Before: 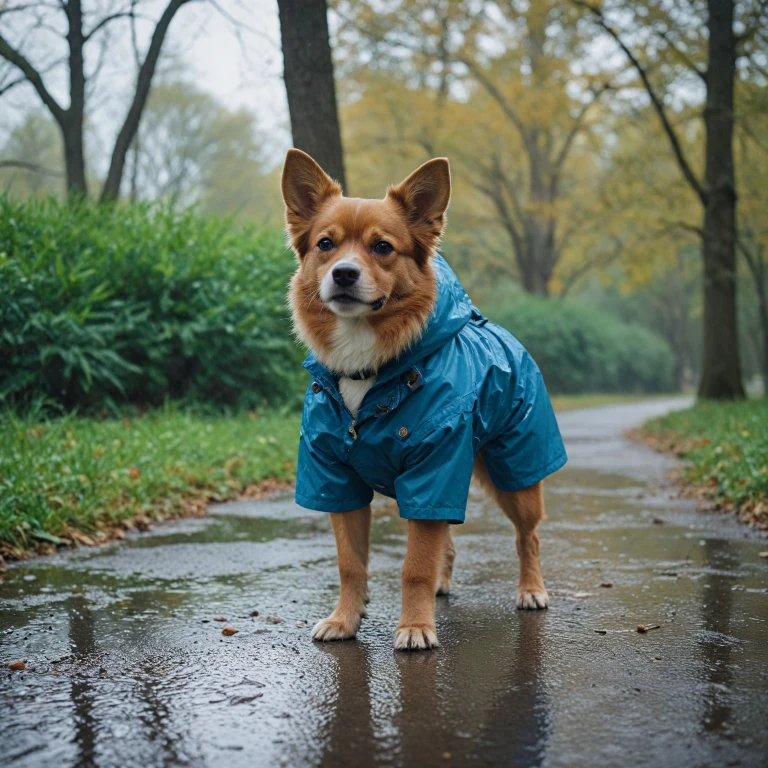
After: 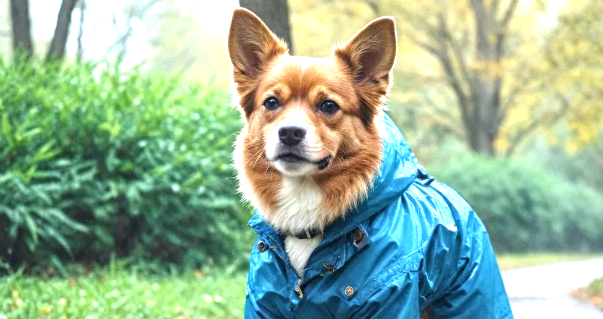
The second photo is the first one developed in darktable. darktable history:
contrast brightness saturation: saturation -0.05
crop: left 7.036%, top 18.398%, right 14.379%, bottom 40.043%
white balance: red 0.98, blue 1.034
exposure: black level correction 0, exposure 1.675 EV, compensate exposure bias true, compensate highlight preservation false
local contrast: on, module defaults
